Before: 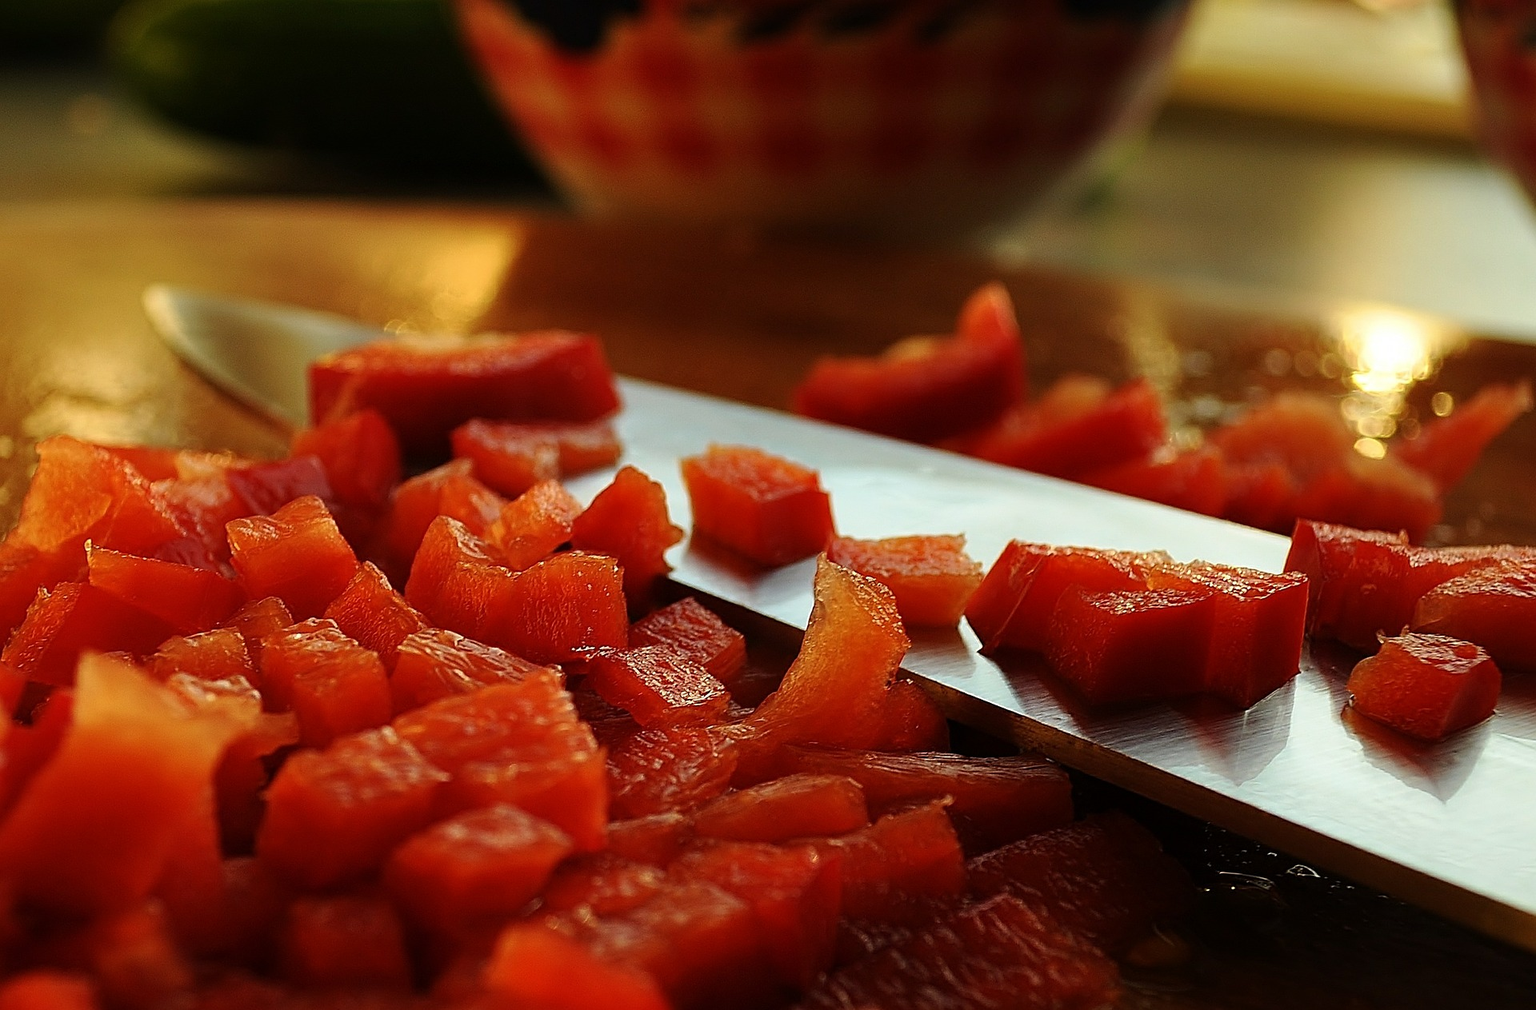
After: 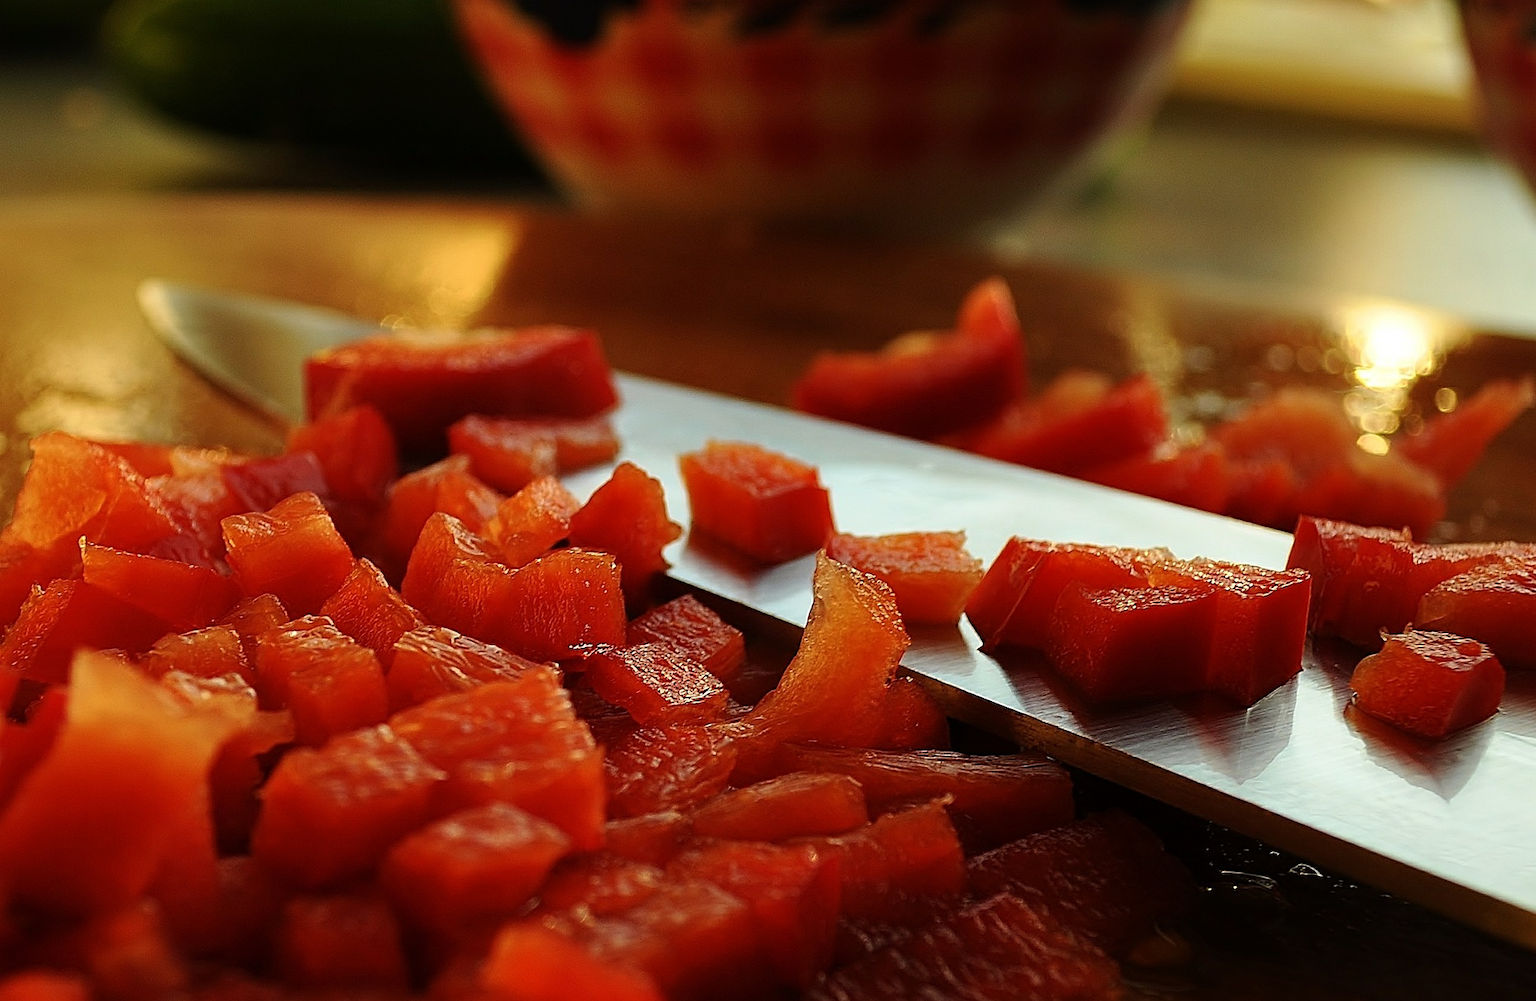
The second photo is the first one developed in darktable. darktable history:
crop: left 0.429%, top 0.741%, right 0.201%, bottom 0.743%
